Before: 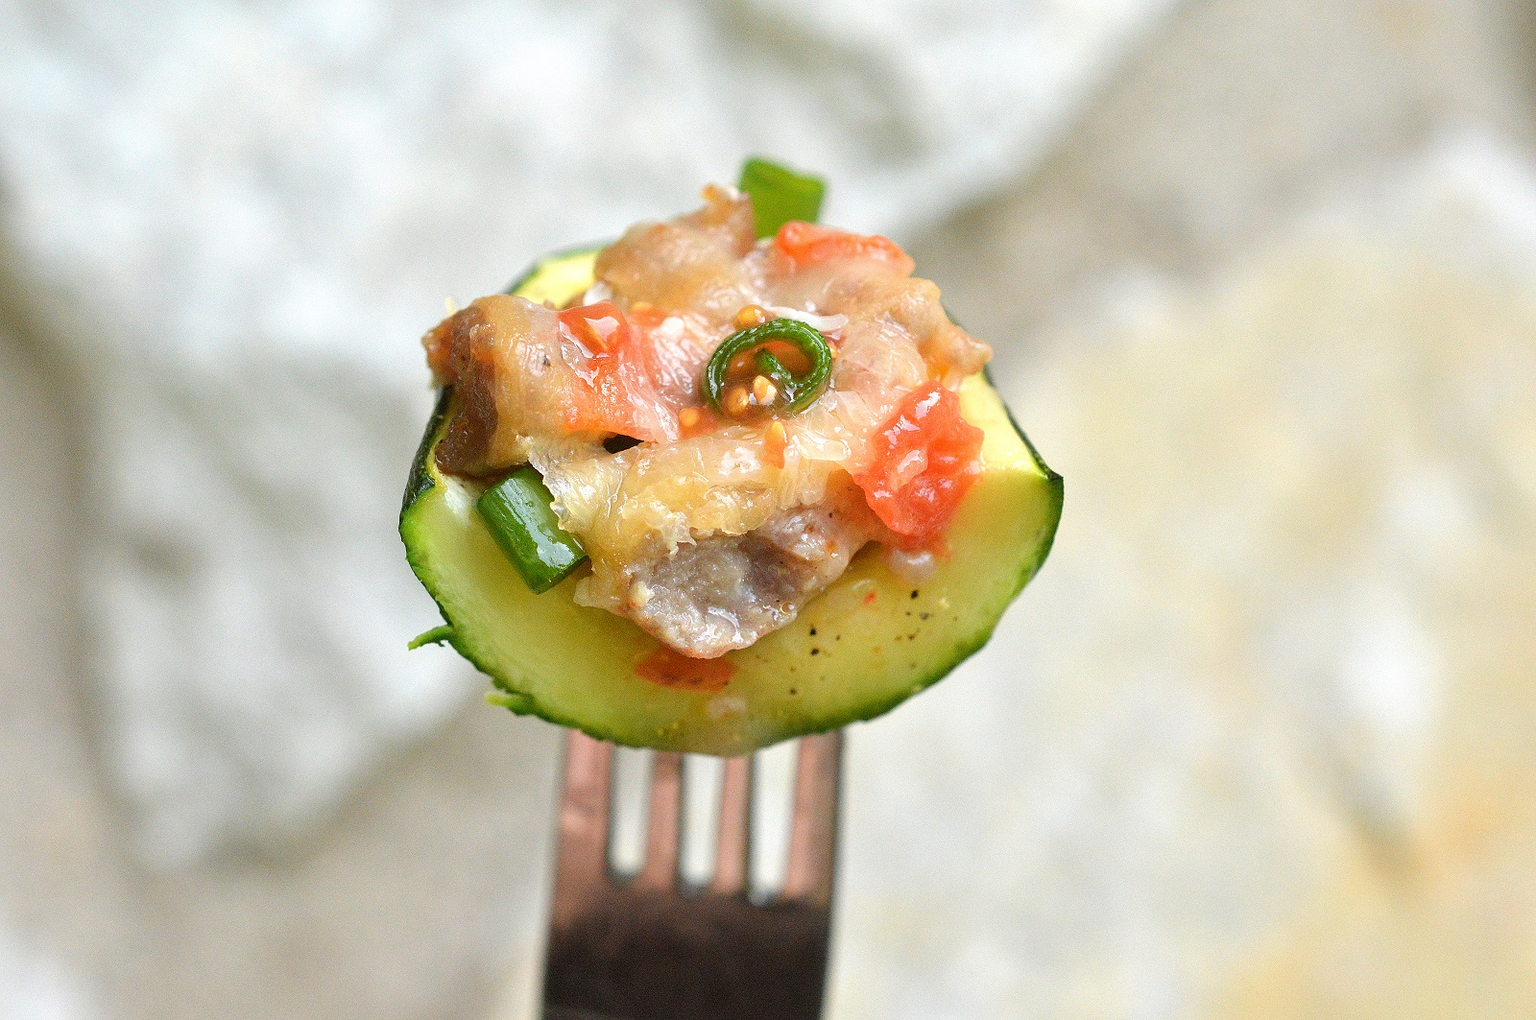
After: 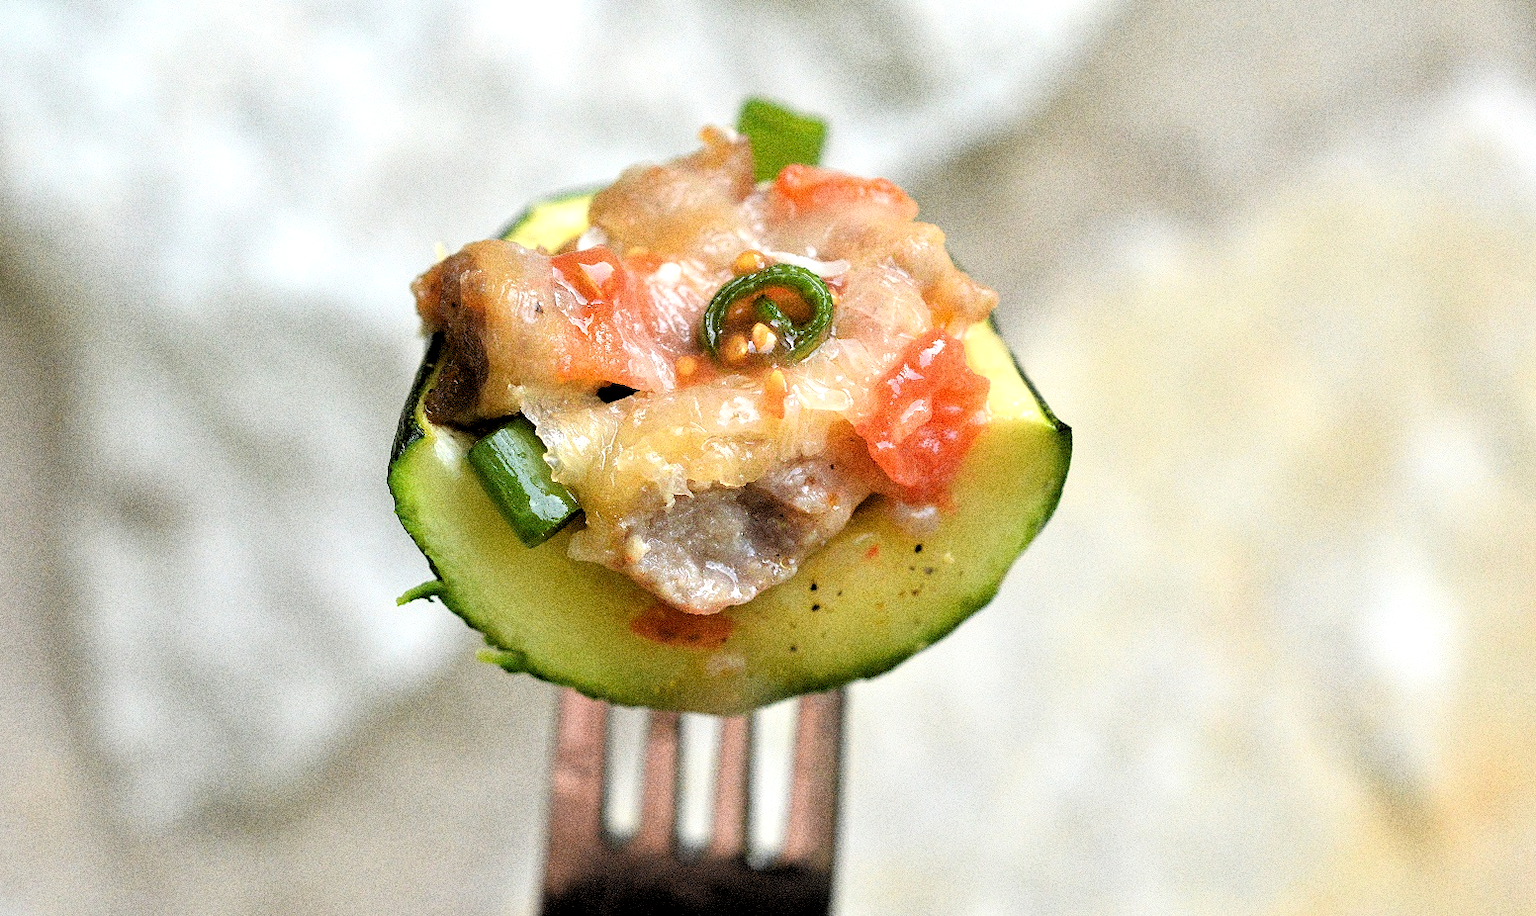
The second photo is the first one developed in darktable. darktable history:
grain: coarseness 10.62 ISO, strength 55.56%
crop: left 1.507%, top 6.147%, right 1.379%, bottom 6.637%
rgb levels: levels [[0.034, 0.472, 0.904], [0, 0.5, 1], [0, 0.5, 1]]
tone equalizer: on, module defaults
